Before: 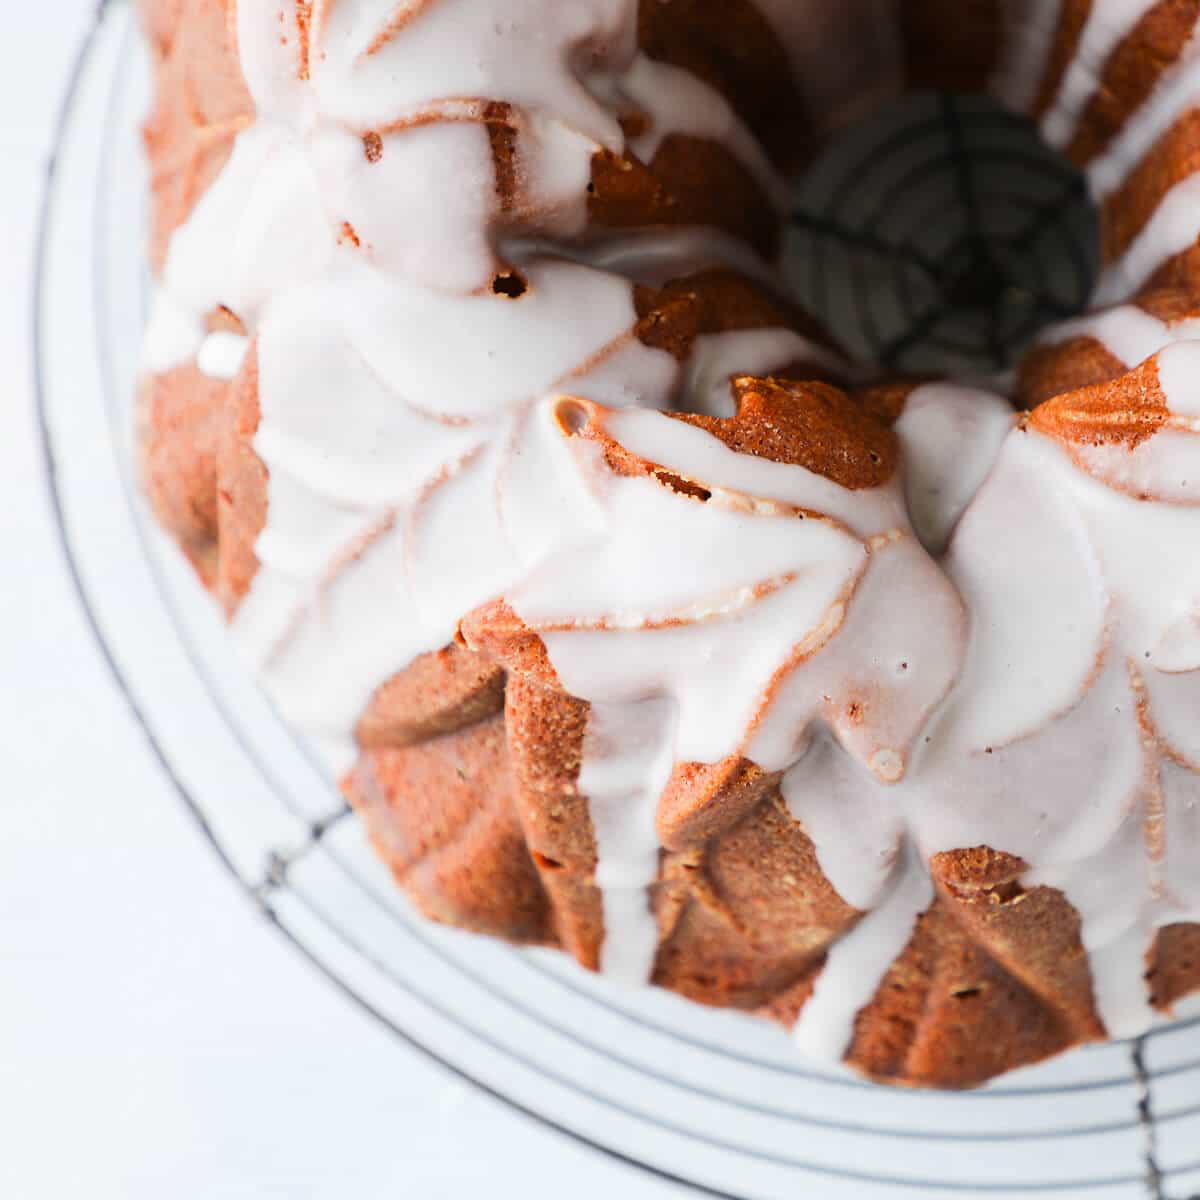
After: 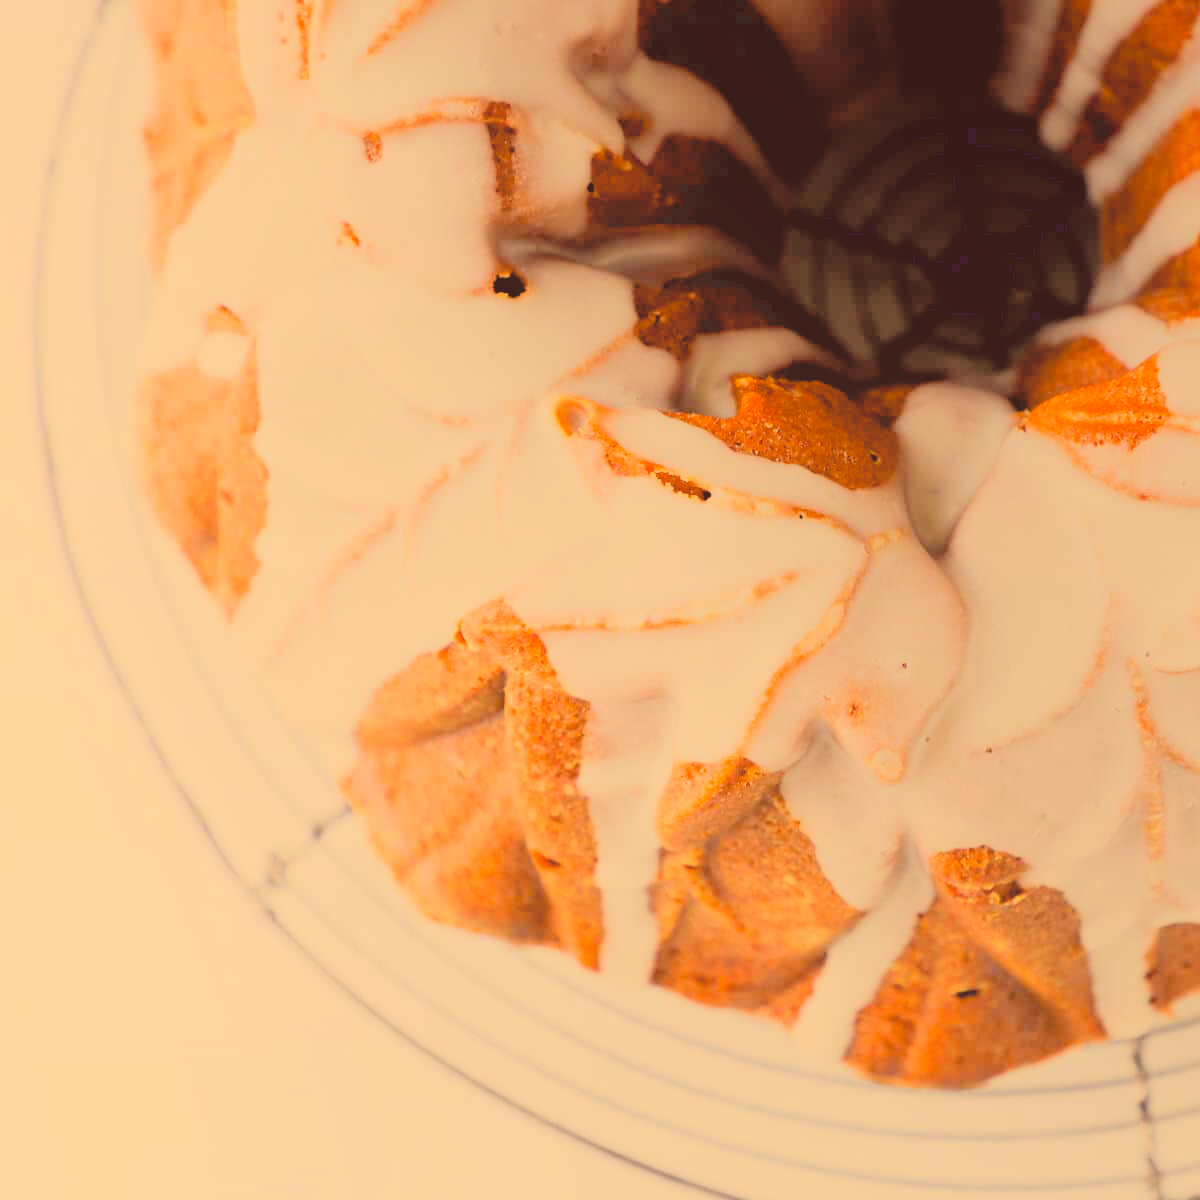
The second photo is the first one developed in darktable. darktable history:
local contrast: detail 69%
color correction: highlights a* 10.12, highlights b* 39.04, shadows a* 14.62, shadows b* 3.37
contrast brightness saturation: brightness 0.28
filmic rgb: black relative exposure -8.42 EV, white relative exposure 4.68 EV, hardness 3.82, color science v6 (2022)
exposure: black level correction 0.009, exposure 0.014 EV, compensate highlight preservation false
